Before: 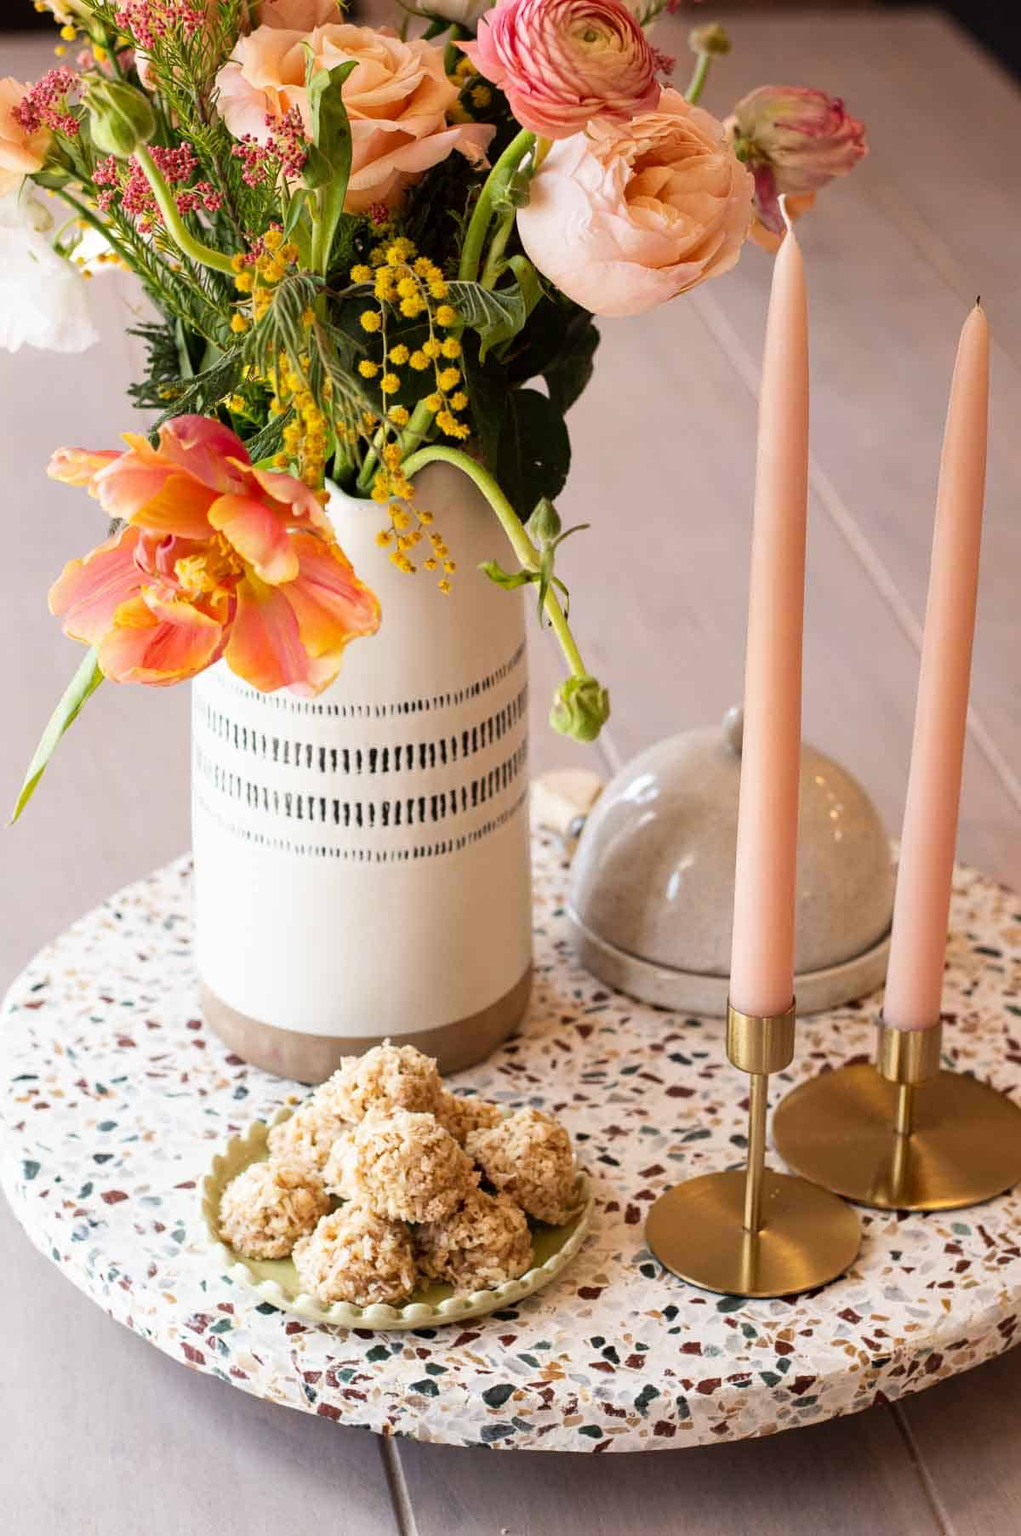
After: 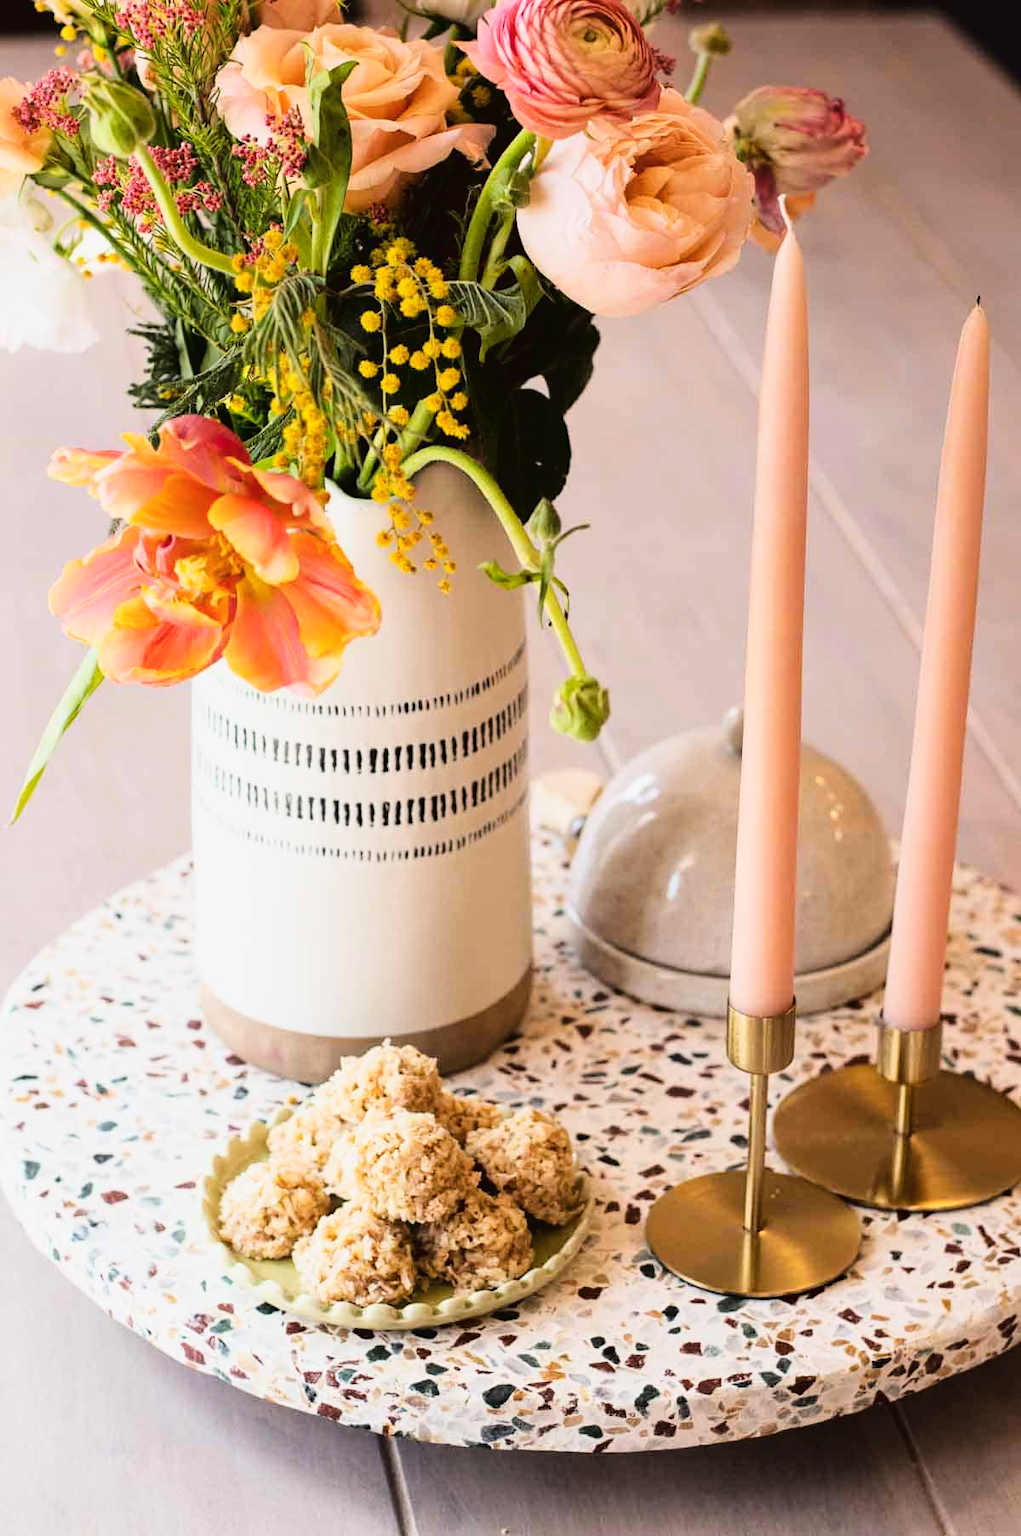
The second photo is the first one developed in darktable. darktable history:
tone curve: curves: ch0 [(0, 0.023) (0.104, 0.058) (0.21, 0.162) (0.469, 0.524) (0.579, 0.65) (0.725, 0.8) (0.858, 0.903) (1, 0.974)]; ch1 [(0, 0) (0.414, 0.395) (0.447, 0.447) (0.502, 0.501) (0.521, 0.512) (0.566, 0.566) (0.618, 0.61) (0.654, 0.642) (1, 1)]; ch2 [(0, 0) (0.369, 0.388) (0.437, 0.453) (0.492, 0.485) (0.524, 0.508) (0.553, 0.566) (0.583, 0.608) (1, 1)], color space Lab, linked channels, preserve colors none
color balance rgb: perceptual saturation grading › global saturation 9.785%
contrast brightness saturation: saturation -0.086
